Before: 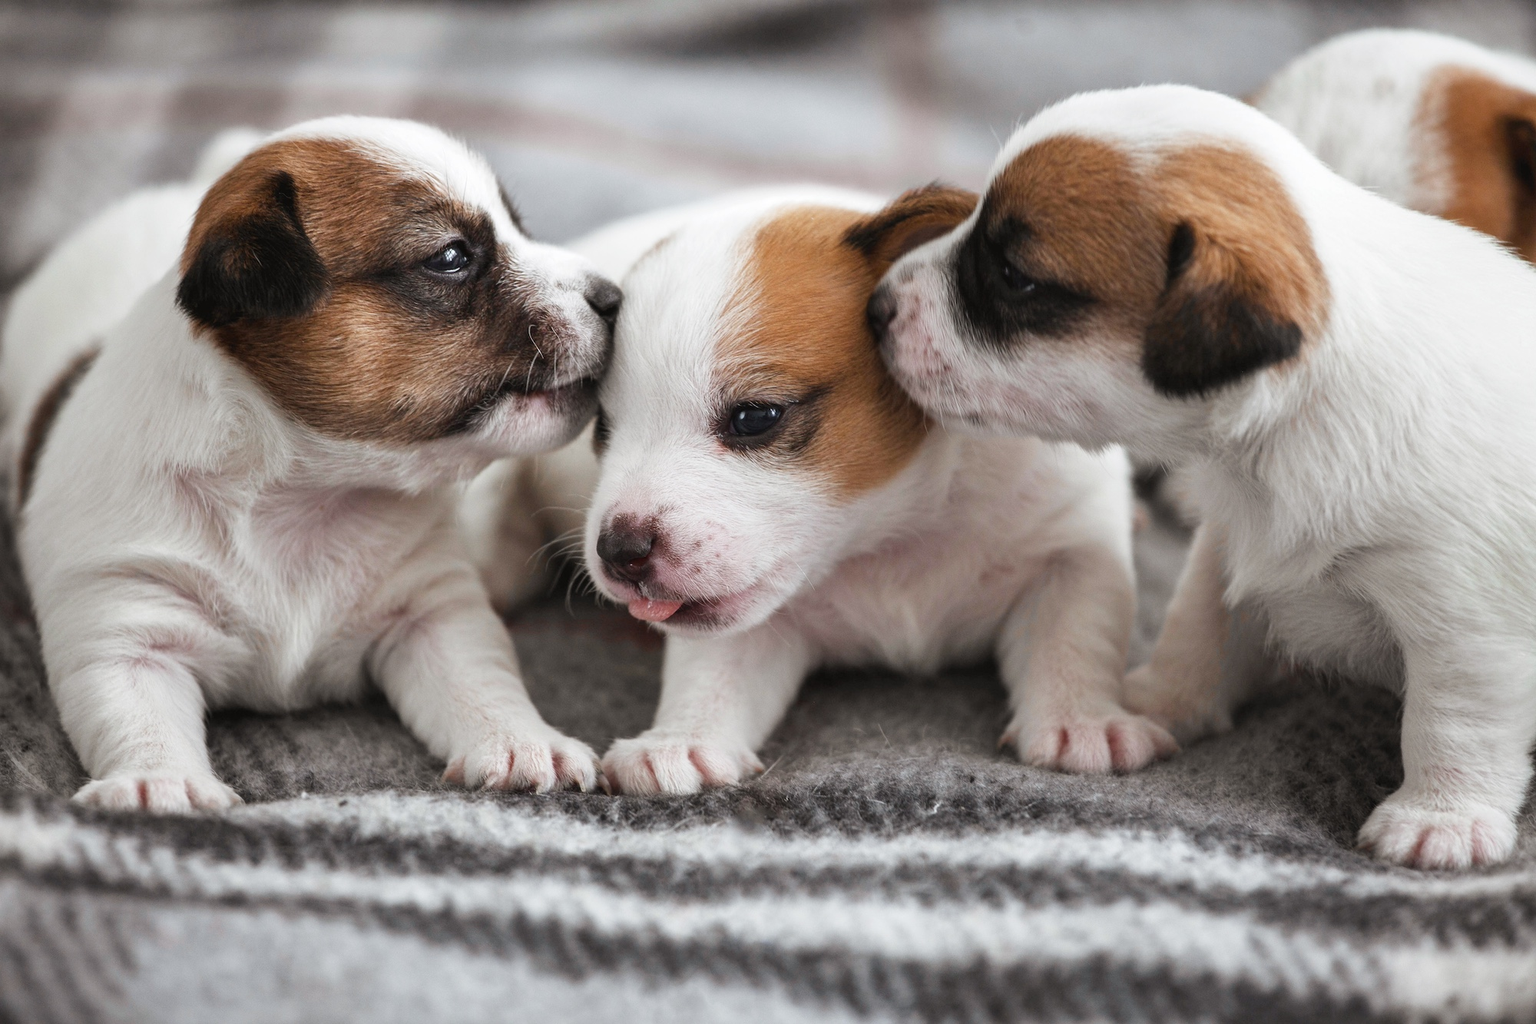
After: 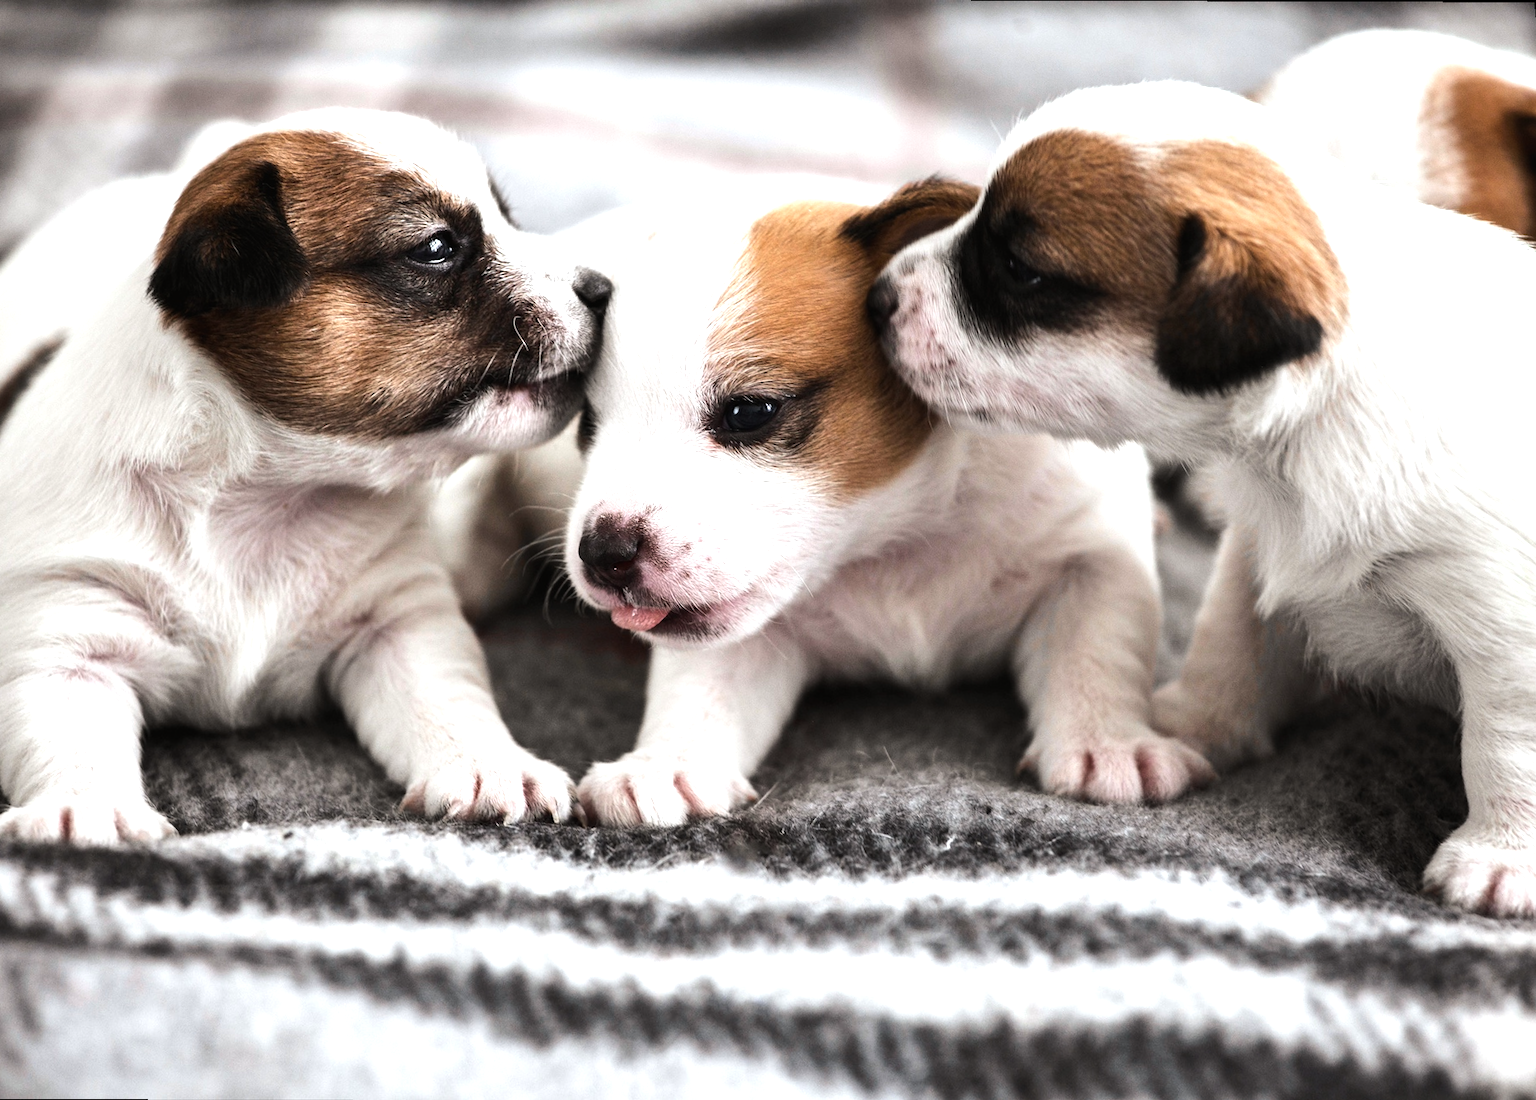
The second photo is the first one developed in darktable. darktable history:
rotate and perspective: rotation 0.215°, lens shift (vertical) -0.139, crop left 0.069, crop right 0.939, crop top 0.002, crop bottom 0.996
tone equalizer: -8 EV -1.08 EV, -7 EV -1.01 EV, -6 EV -0.867 EV, -5 EV -0.578 EV, -3 EV 0.578 EV, -2 EV 0.867 EV, -1 EV 1.01 EV, +0 EV 1.08 EV, edges refinement/feathering 500, mask exposure compensation -1.57 EV, preserve details no
